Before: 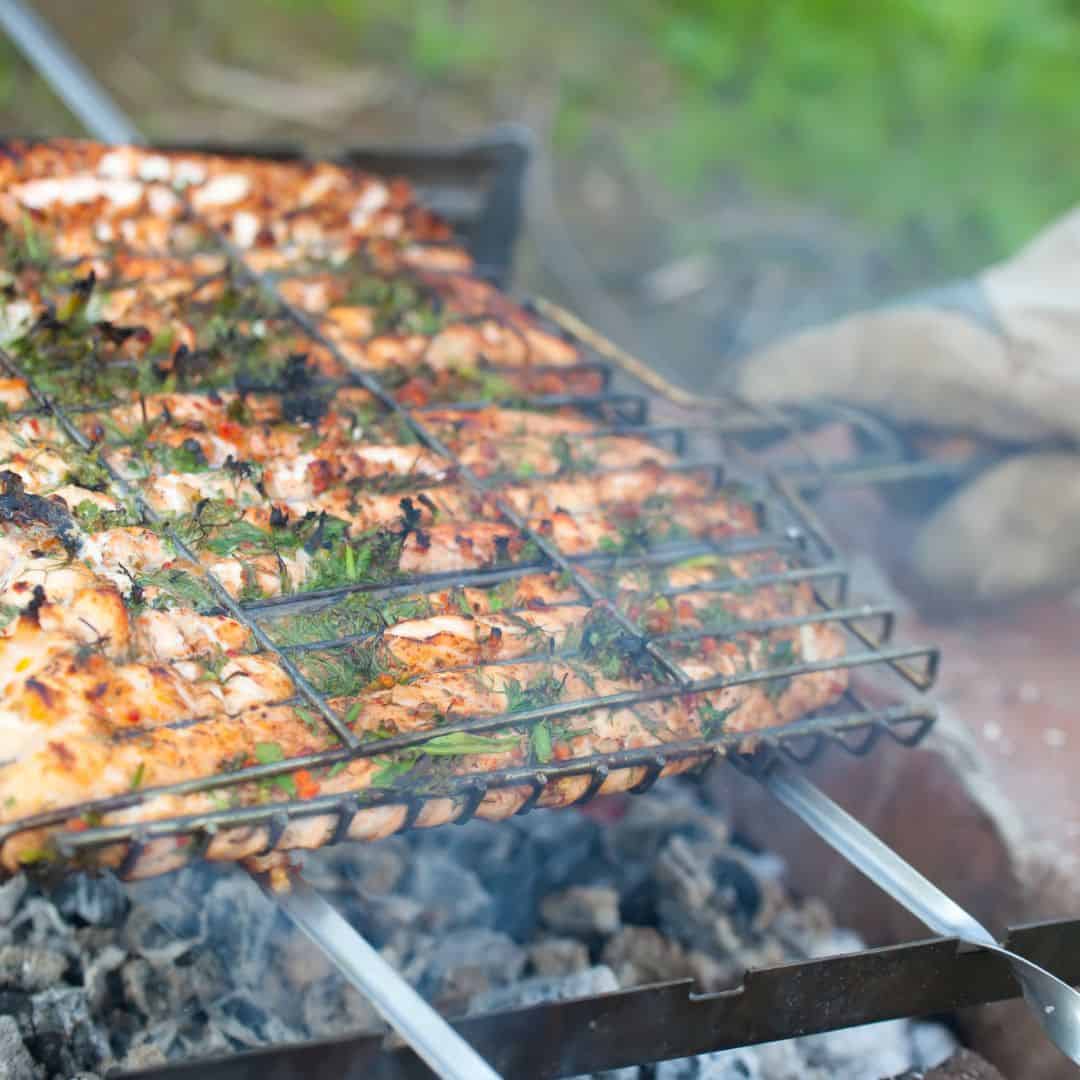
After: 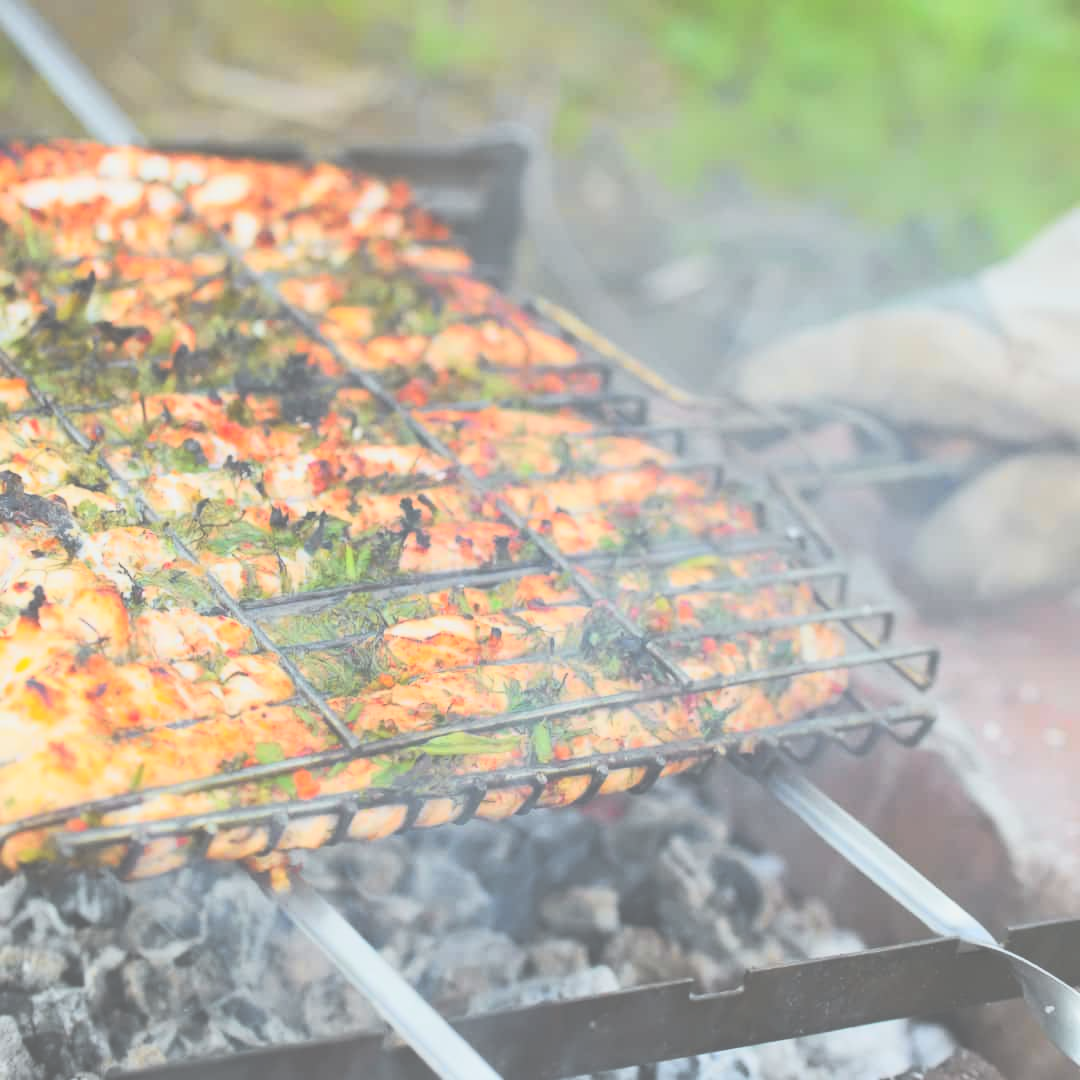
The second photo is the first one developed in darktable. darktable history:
tone curve: curves: ch0 [(0, 0.005) (0.103, 0.081) (0.196, 0.197) (0.391, 0.469) (0.491, 0.585) (0.638, 0.751) (0.822, 0.886) (0.997, 0.959)]; ch1 [(0, 0) (0.172, 0.123) (0.324, 0.253) (0.396, 0.388) (0.474, 0.479) (0.499, 0.498) (0.529, 0.528) (0.579, 0.614) (0.633, 0.677) (0.812, 0.856) (1, 1)]; ch2 [(0, 0) (0.411, 0.424) (0.459, 0.478) (0.5, 0.501) (0.517, 0.526) (0.553, 0.583) (0.609, 0.646) (0.708, 0.768) (0.839, 0.916) (1, 1)], color space Lab, independent channels, preserve colors none
exposure: black level correction -0.087, compensate highlight preservation false
